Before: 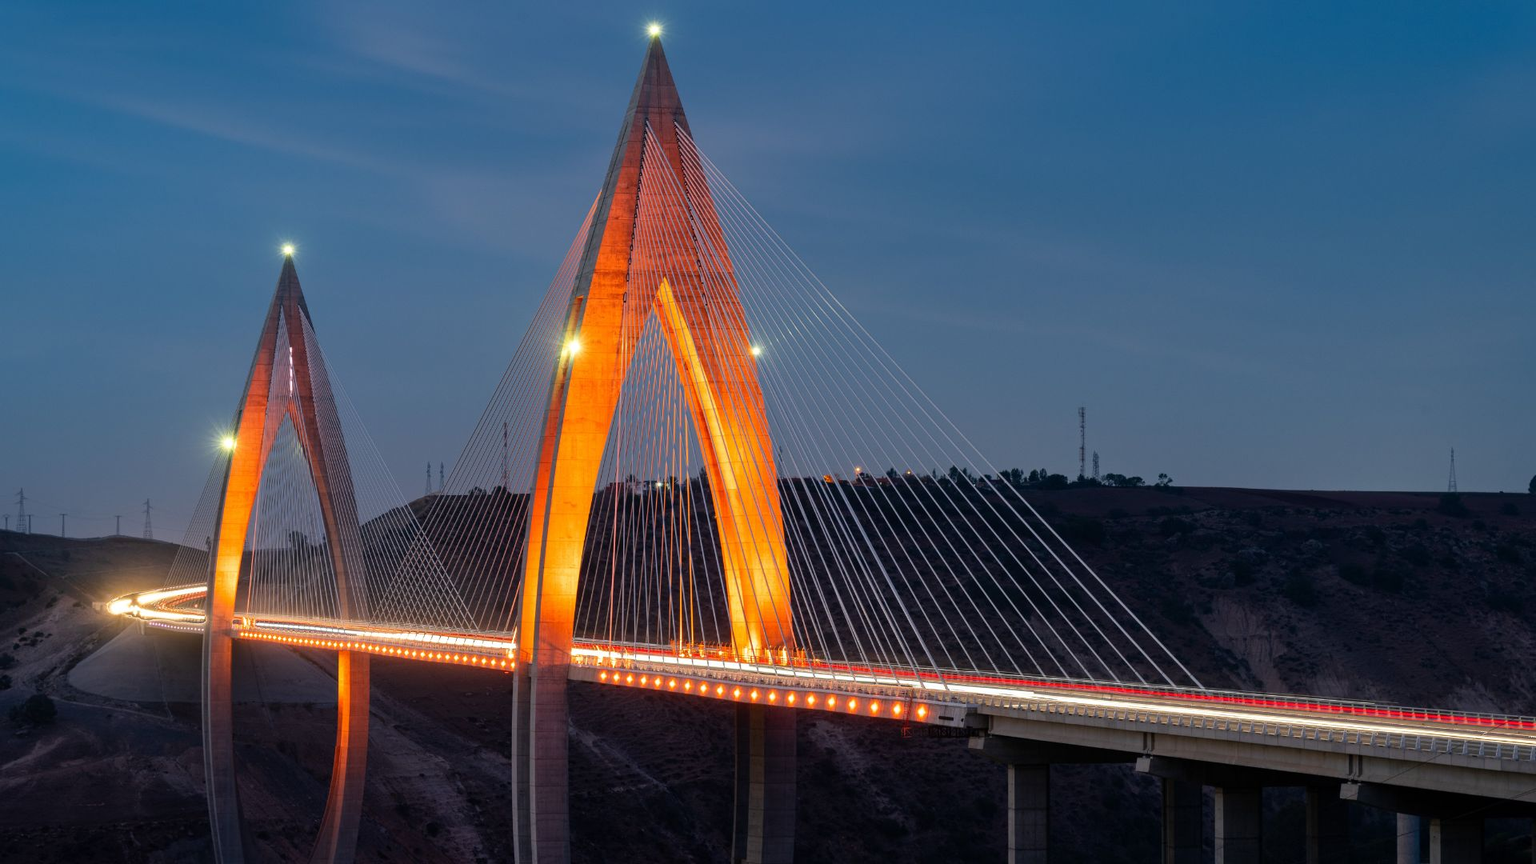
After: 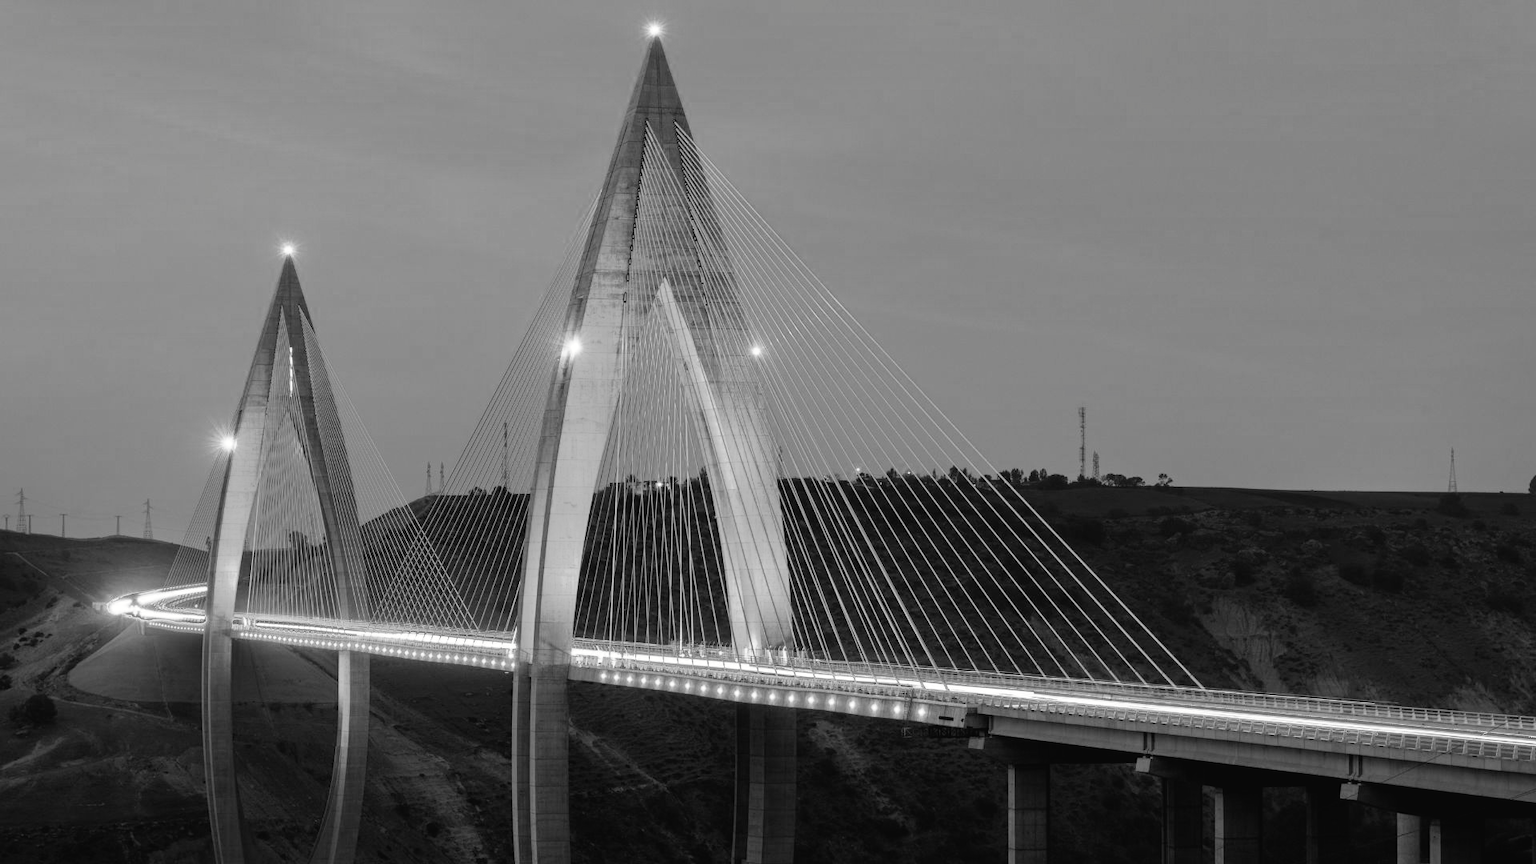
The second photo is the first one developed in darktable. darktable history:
tone curve: curves: ch0 [(0, 0) (0.003, 0.019) (0.011, 0.022) (0.025, 0.025) (0.044, 0.04) (0.069, 0.069) (0.1, 0.108) (0.136, 0.152) (0.177, 0.199) (0.224, 0.26) (0.277, 0.321) (0.335, 0.392) (0.399, 0.472) (0.468, 0.547) (0.543, 0.624) (0.623, 0.713) (0.709, 0.786) (0.801, 0.865) (0.898, 0.939) (1, 1)], preserve colors none
color look up table: target L [84.2, 90.94, 84.56, 81.69, 84.56, 61.19, 68.49, 44.41, 42.78, 32.75, 17.37, 3.028, 200.55, 85.98, 72.94, 75.88, 68.49, 76.61, 64.36, 59.79, 50.43, 53.98, 34.45, 31.46, 23.22, 93.05, 87.05, 74.05, 75.52, 78.07, 56.71, 61.7, 85.27, 66.62, 76.98, 37.13, 27.98, 42.1, 18.94, 100, 91.29, 90.94, 84.56, 84.2, 84.56, 69.61, 60.17, 48.04, 48.04], target a [0, -0.001, -0.001, 0, -0.001, 0.001, 0 ×7, -0.001, 0 ×11, -0.002, 0, 0, 0, -0.001, 0, 0.001, -0.002, 0, 0, 0.001, 0, 0.001, 0, -0.097, 0, -0.001, -0.001, 0, -0.001, 0 ×4], target b [0.001, 0.023, 0.002, 0.001, 0.002, -0.004, 0.002, 0.002, 0.002, 0.001, -0.002, 0, 0, 0.002, 0.002, 0.001, 0.002, 0.001, 0.002, 0.002, -0.003, 0.002, 0.001, 0.001, -0.002, 0.024, 0.001, 0.002, 0.002, 0.022, 0.002, -0.004, 0.023, 0.002, 0.001, -0.003, 0.001, -0.003, -0.002, 1.213, 0, 0.023, 0.002, 0.001, 0.002 ×5], num patches 49
